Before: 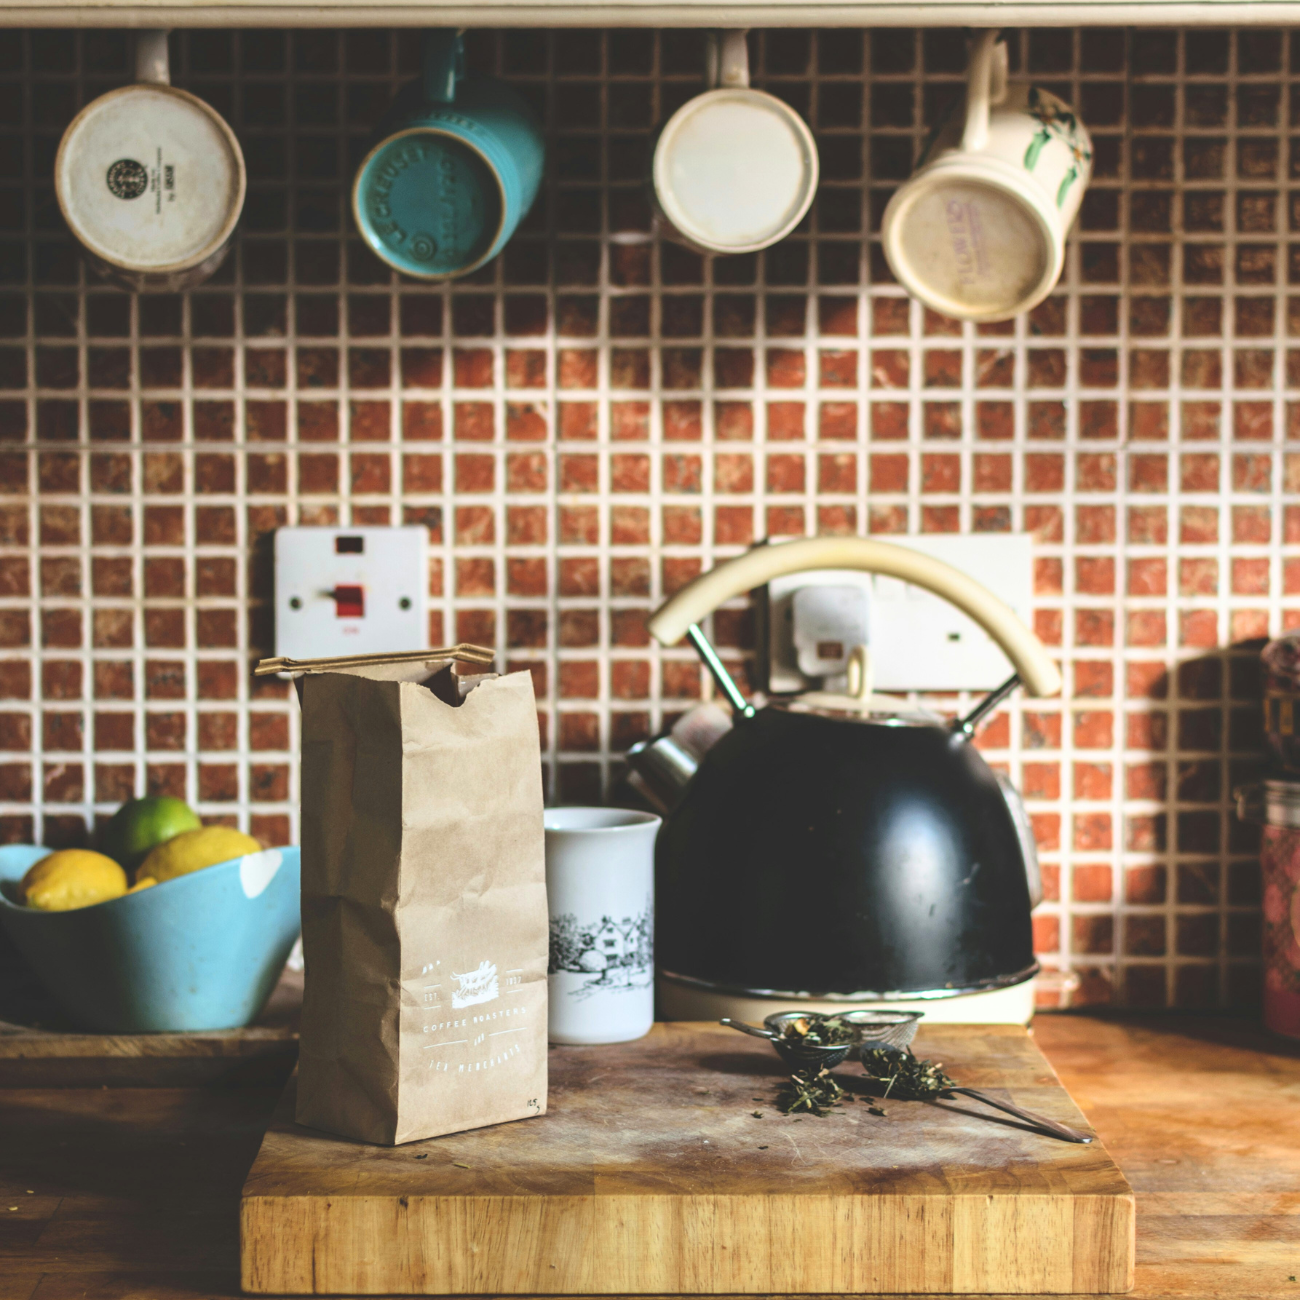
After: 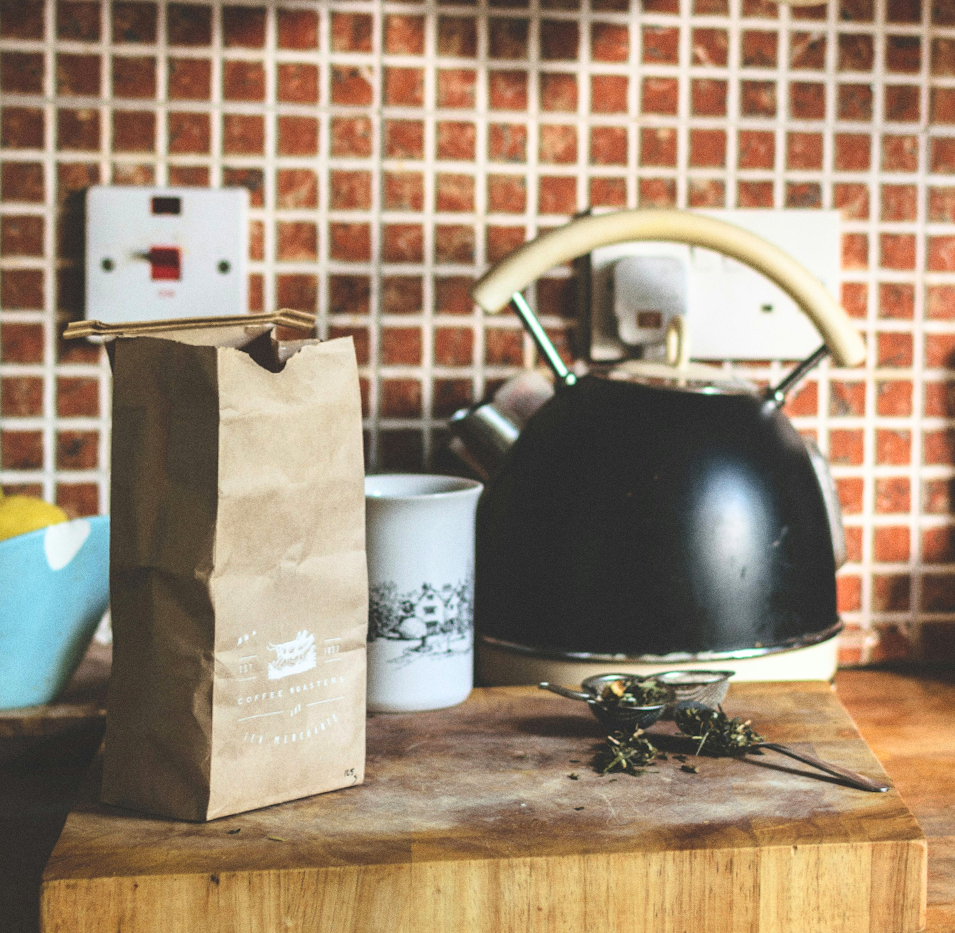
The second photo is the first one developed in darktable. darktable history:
crop: left 16.871%, top 22.857%, right 9.116%
grain: coarseness 0.47 ISO
rotate and perspective: rotation 0.679°, lens shift (horizontal) 0.136, crop left 0.009, crop right 0.991, crop top 0.078, crop bottom 0.95
